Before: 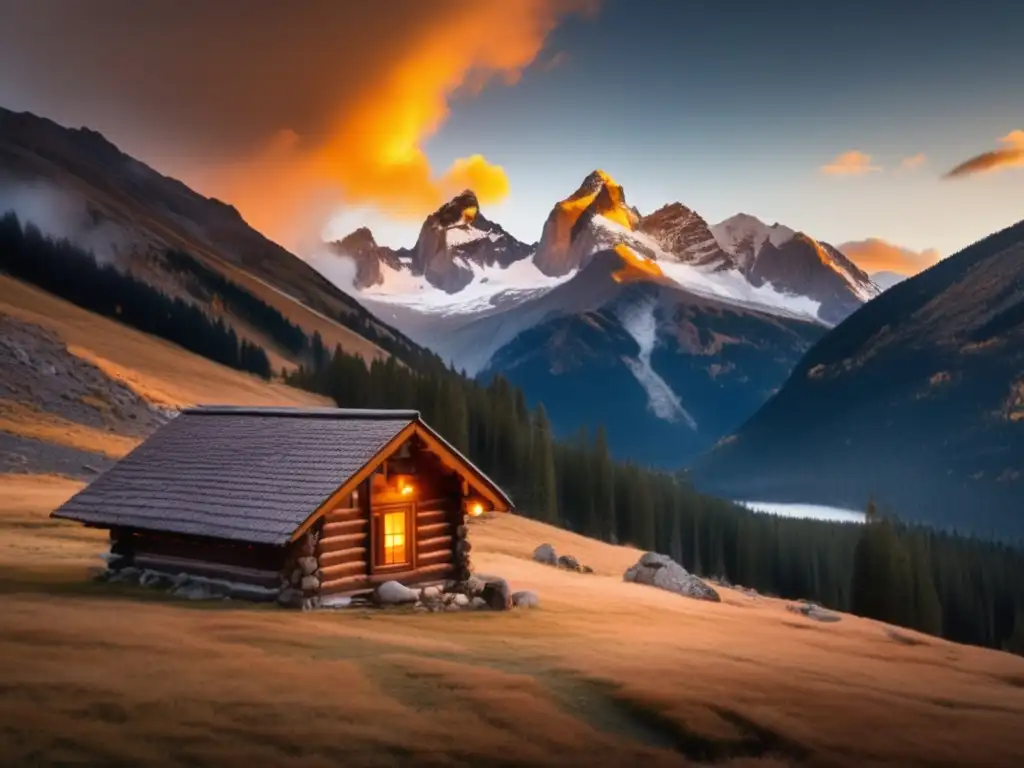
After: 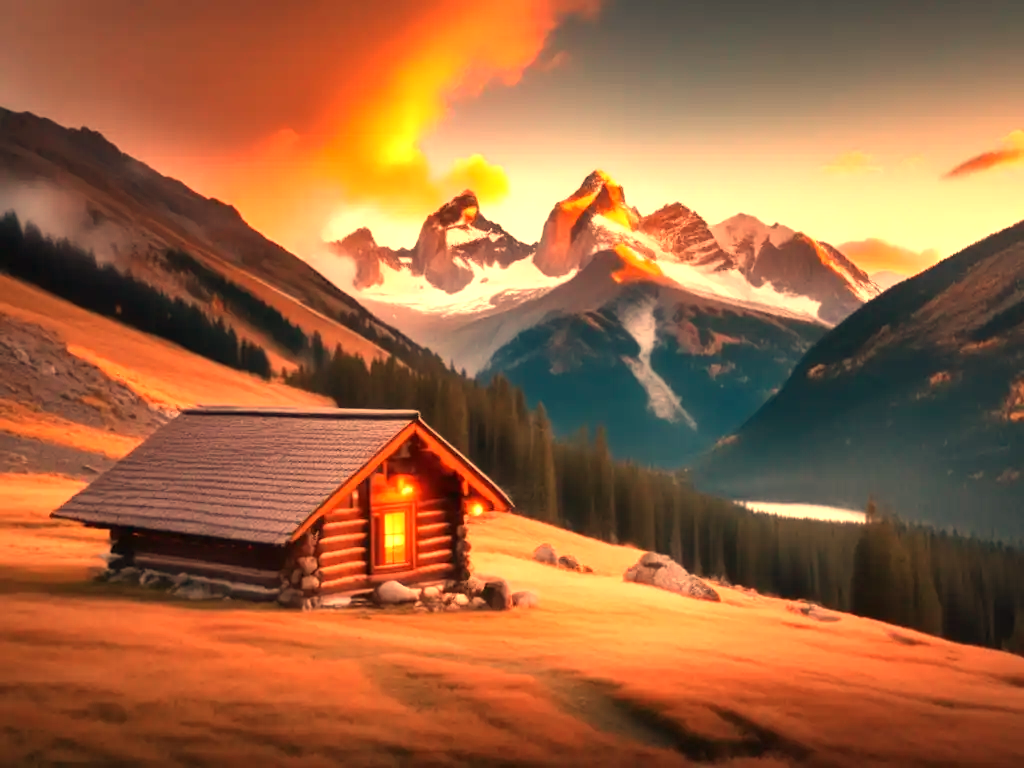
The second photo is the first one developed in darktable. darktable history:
exposure: exposure 0.64 EV, compensate highlight preservation false
white balance: red 1.467, blue 0.684
